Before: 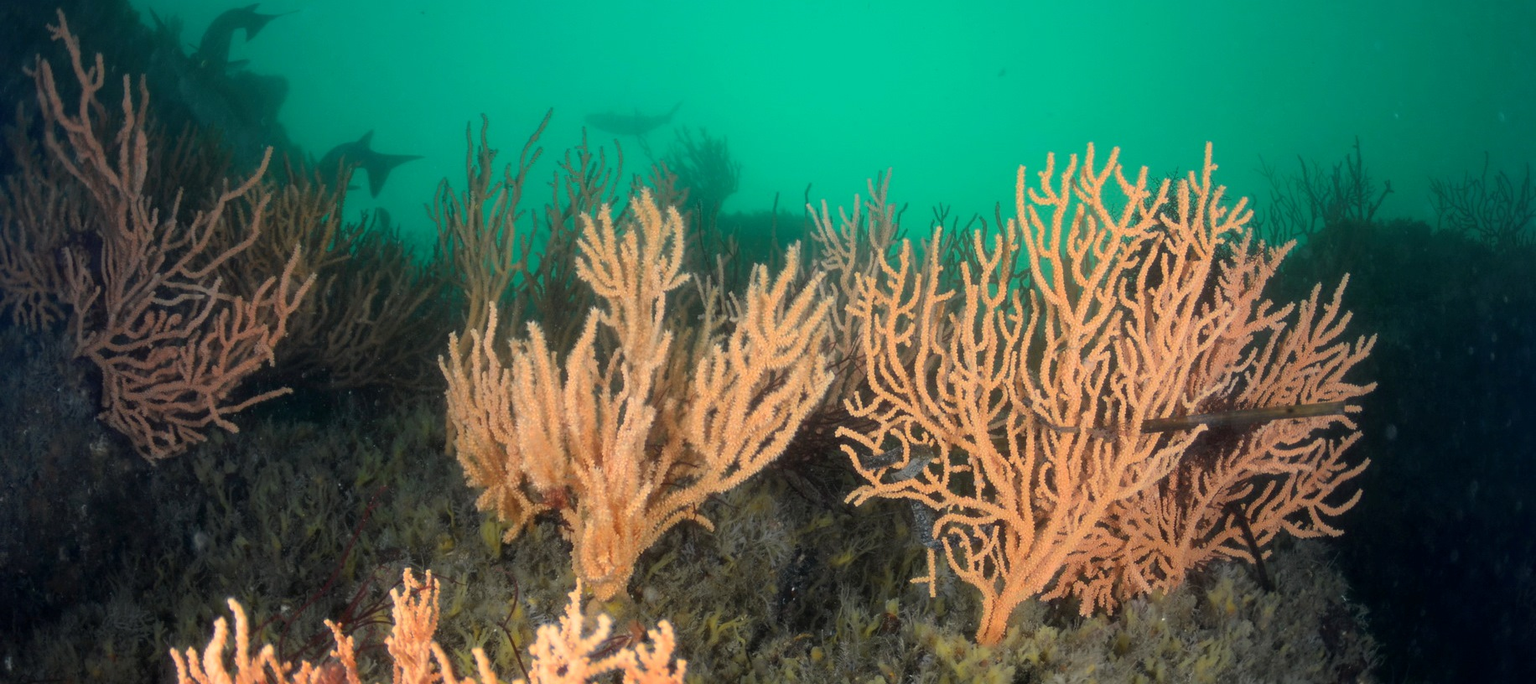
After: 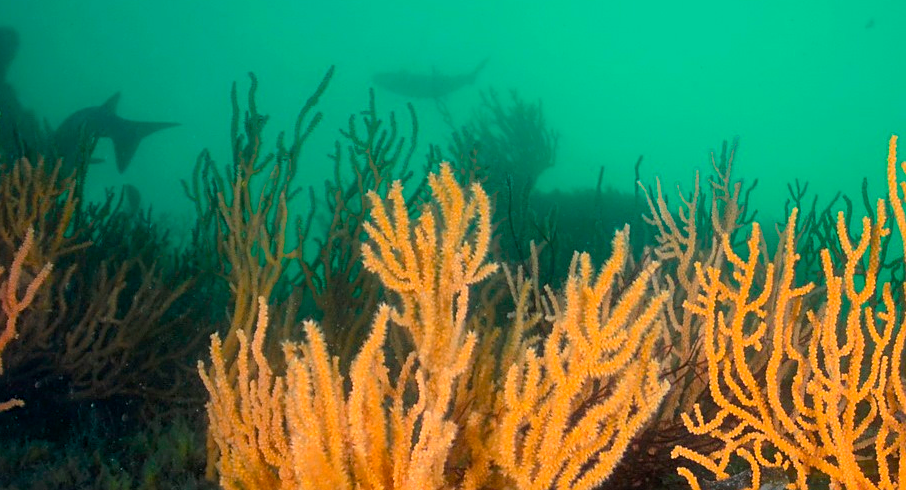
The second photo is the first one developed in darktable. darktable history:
crop: left 17.792%, top 7.739%, right 32.749%, bottom 32.174%
exposure: exposure -0.15 EV, compensate highlight preservation false
sharpen: on, module defaults
color balance rgb: linear chroma grading › global chroma 42.414%, perceptual saturation grading › global saturation 0.573%, global vibrance 20%
